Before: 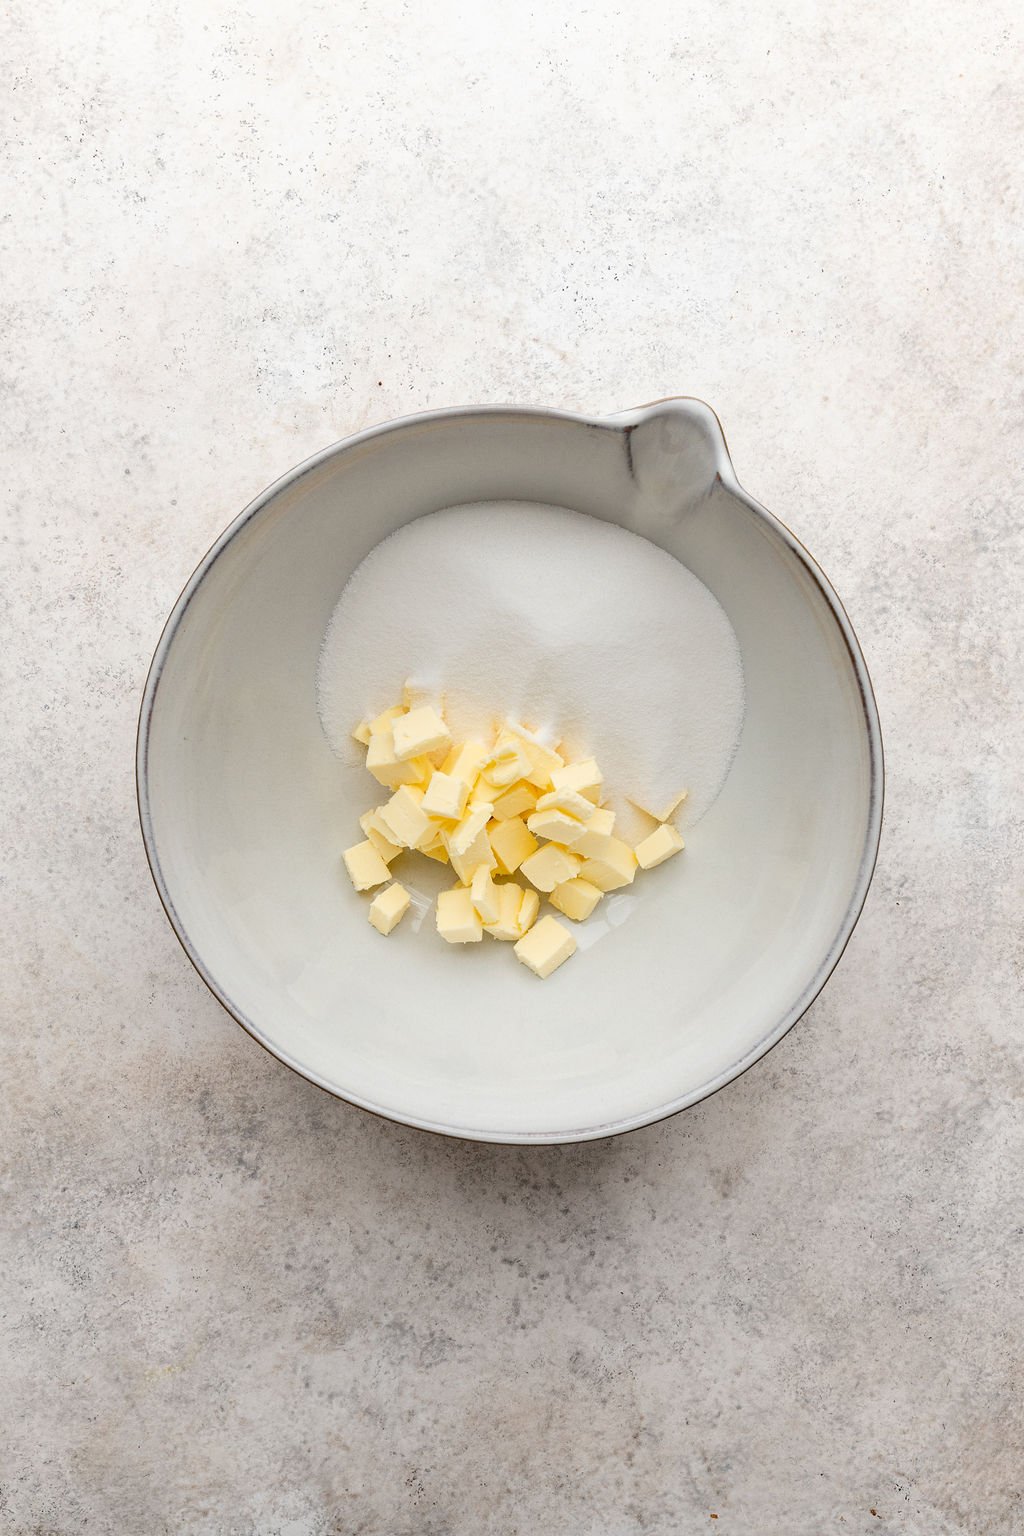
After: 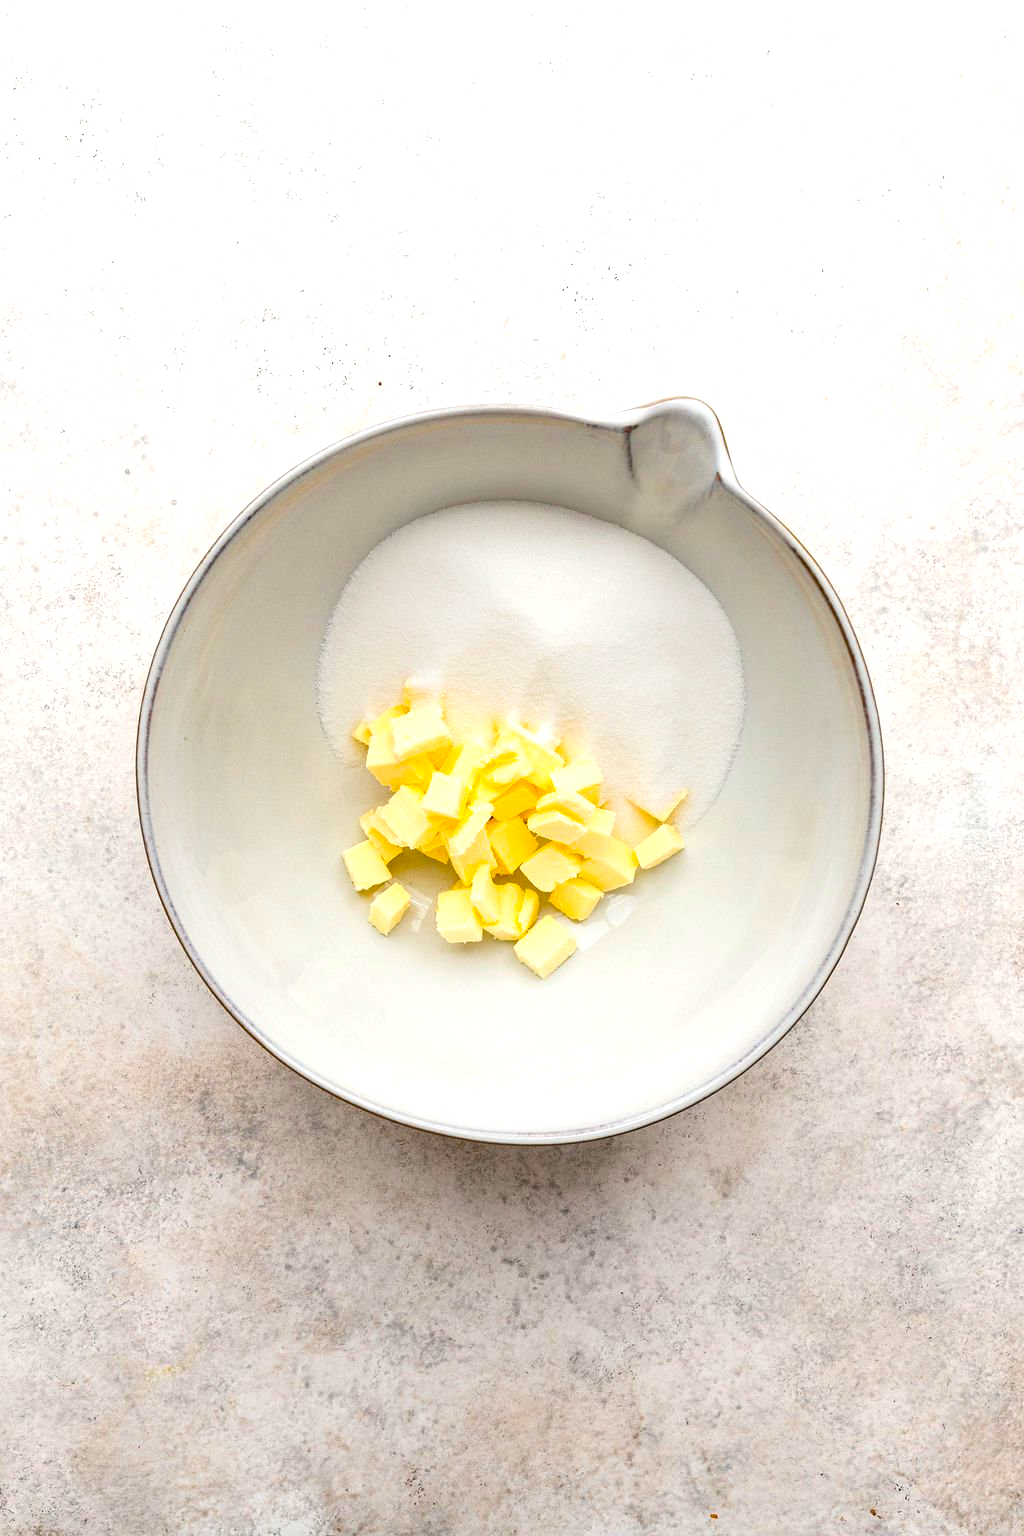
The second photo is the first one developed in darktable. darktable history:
exposure: black level correction 0.001, exposure 0.5 EV, compensate exposure bias true, compensate highlight preservation false
color balance rgb: linear chroma grading › global chroma 15%, perceptual saturation grading › global saturation 30%
